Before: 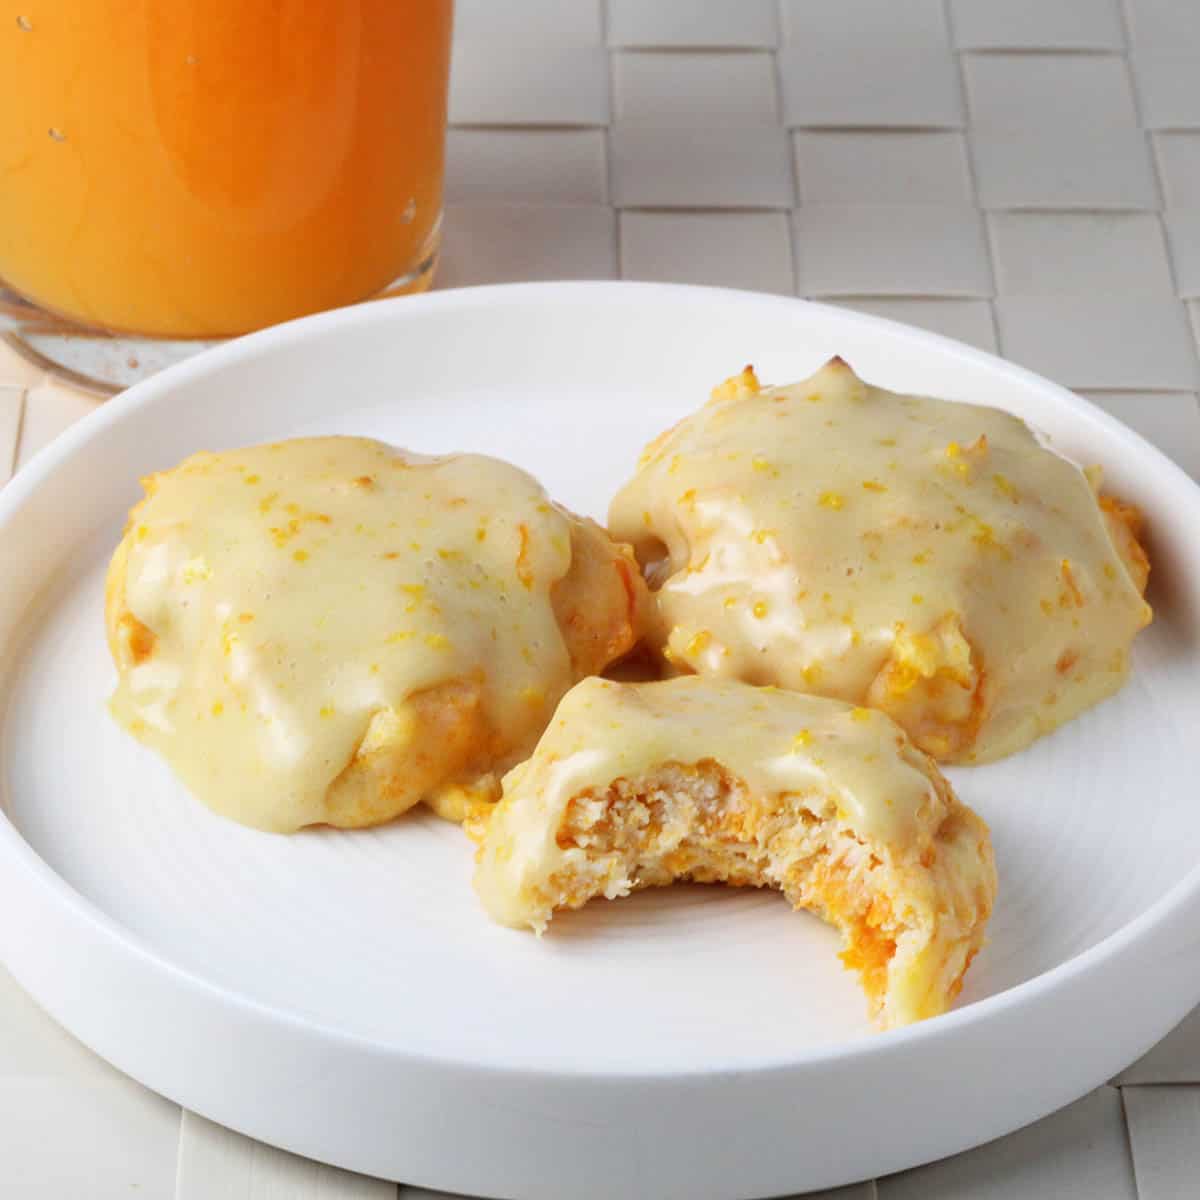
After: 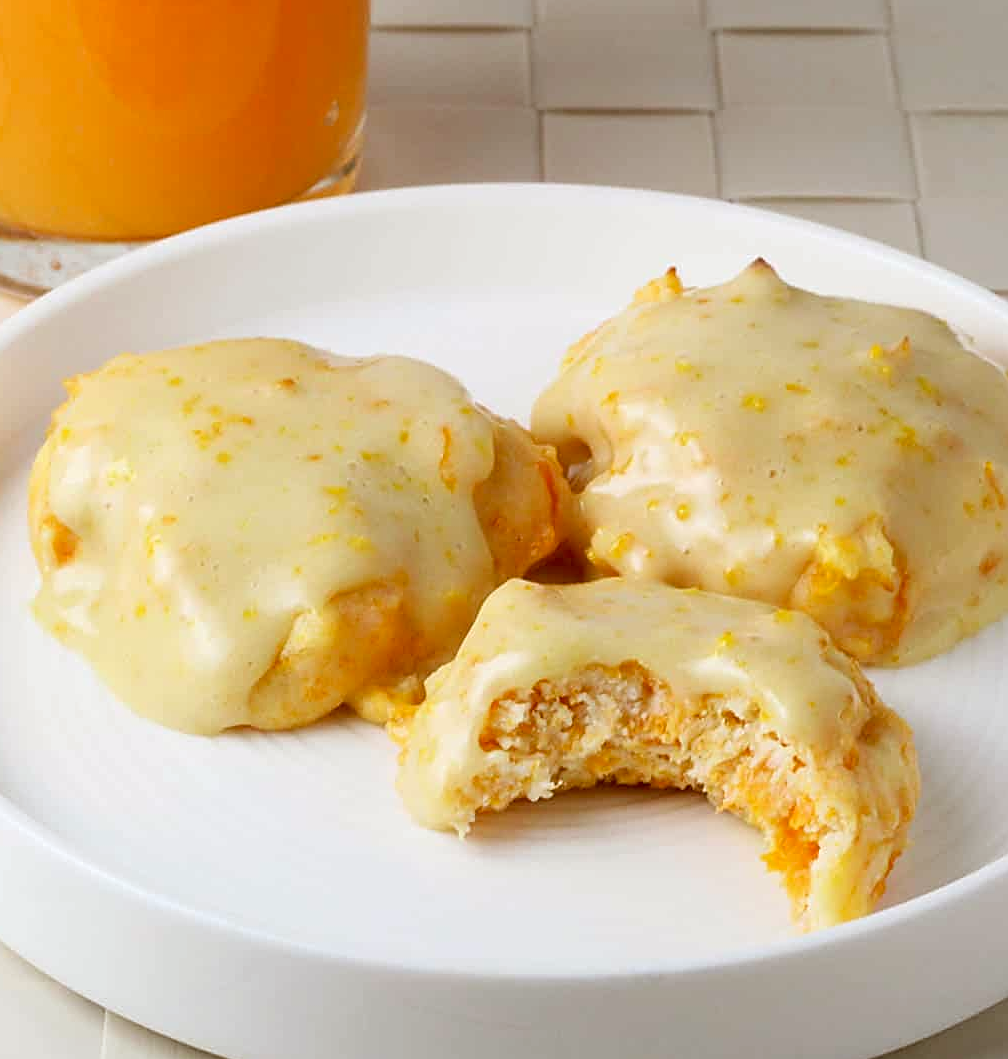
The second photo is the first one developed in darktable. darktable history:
sharpen: on, module defaults
crop: left 6.446%, top 8.188%, right 9.538%, bottom 3.548%
color correction: highlights a* -0.482, highlights b* 0.161, shadows a* 4.66, shadows b* 20.72
